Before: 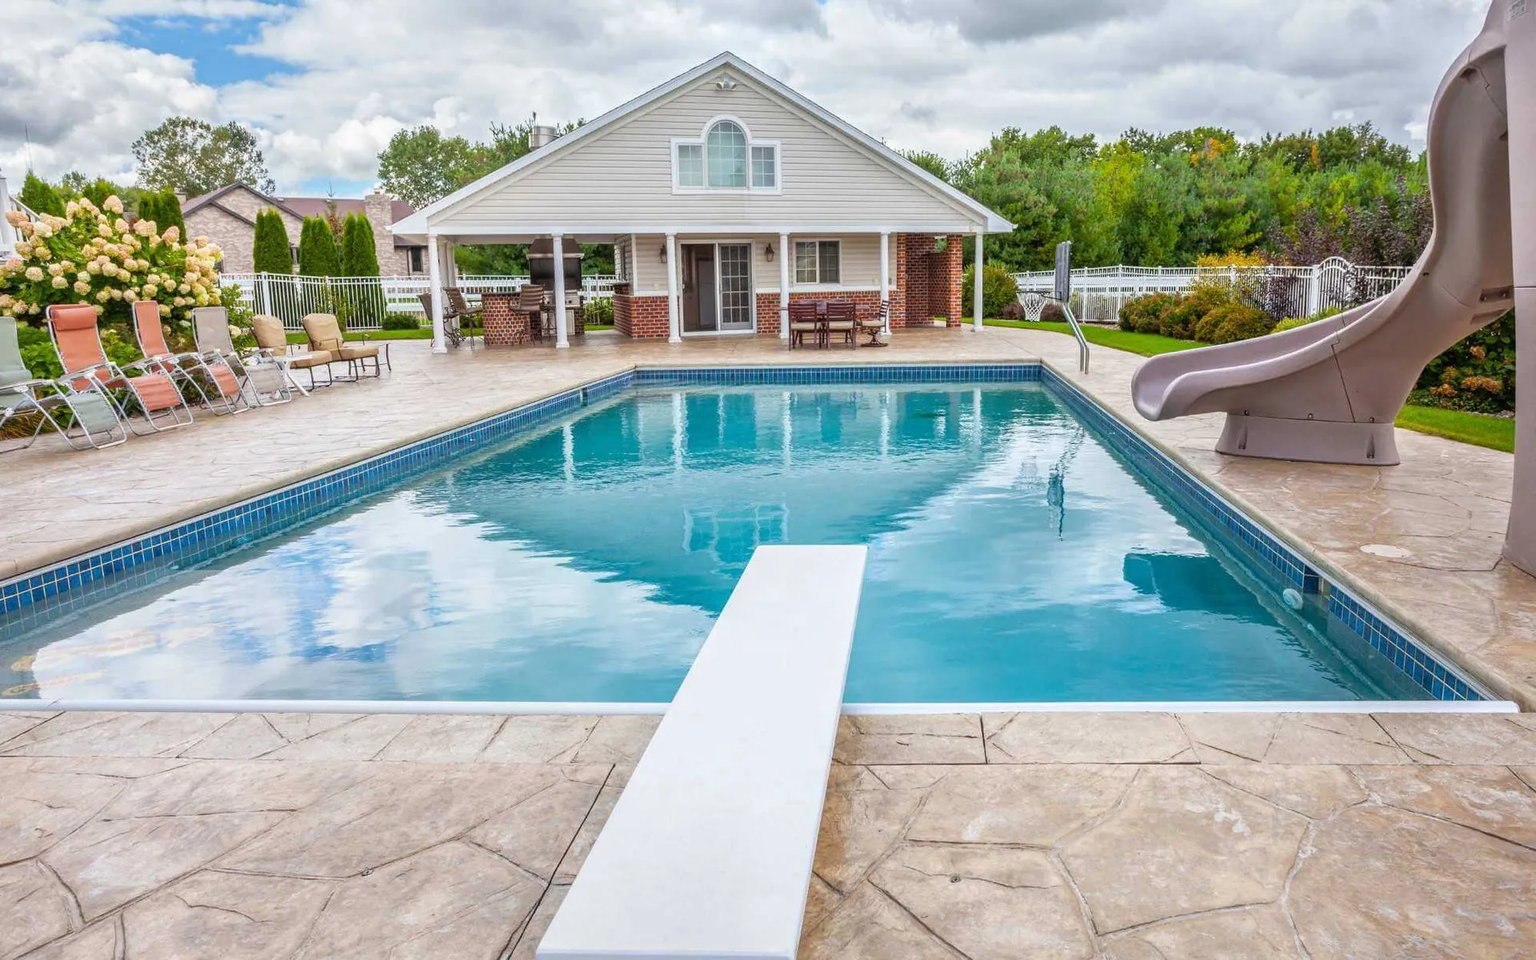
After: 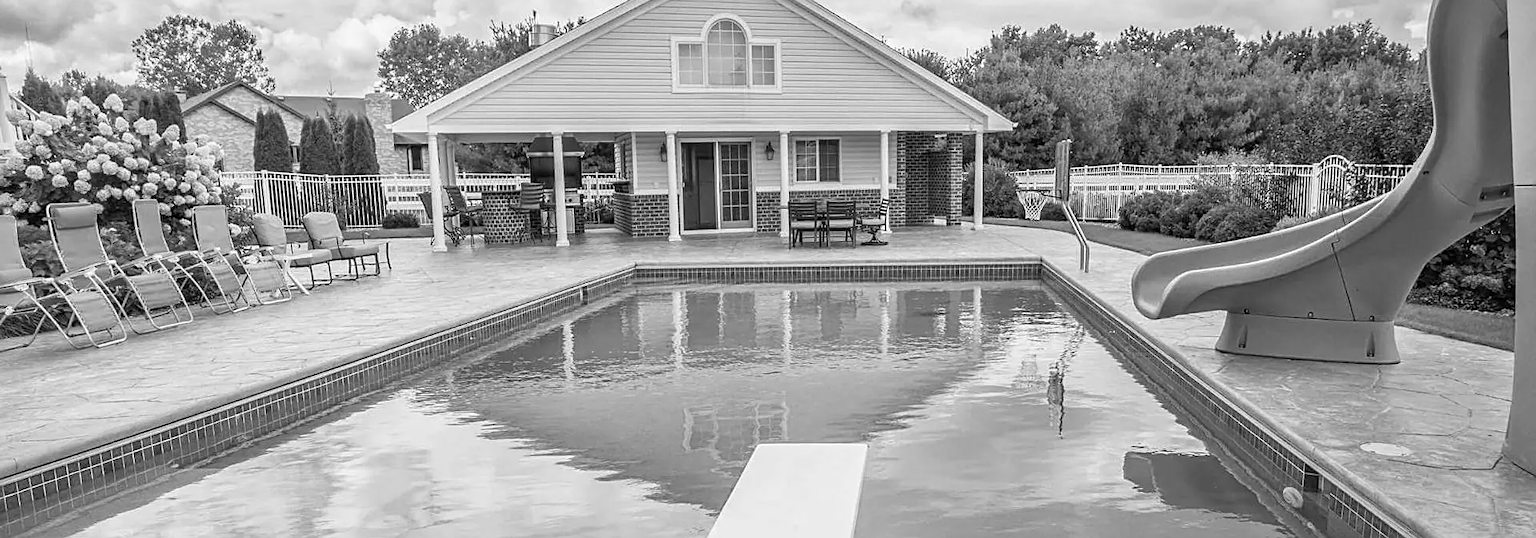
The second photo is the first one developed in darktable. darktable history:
sharpen: on, module defaults
crop and rotate: top 10.605%, bottom 33.274%
monochrome: on, module defaults
white balance: red 0.924, blue 1.095
